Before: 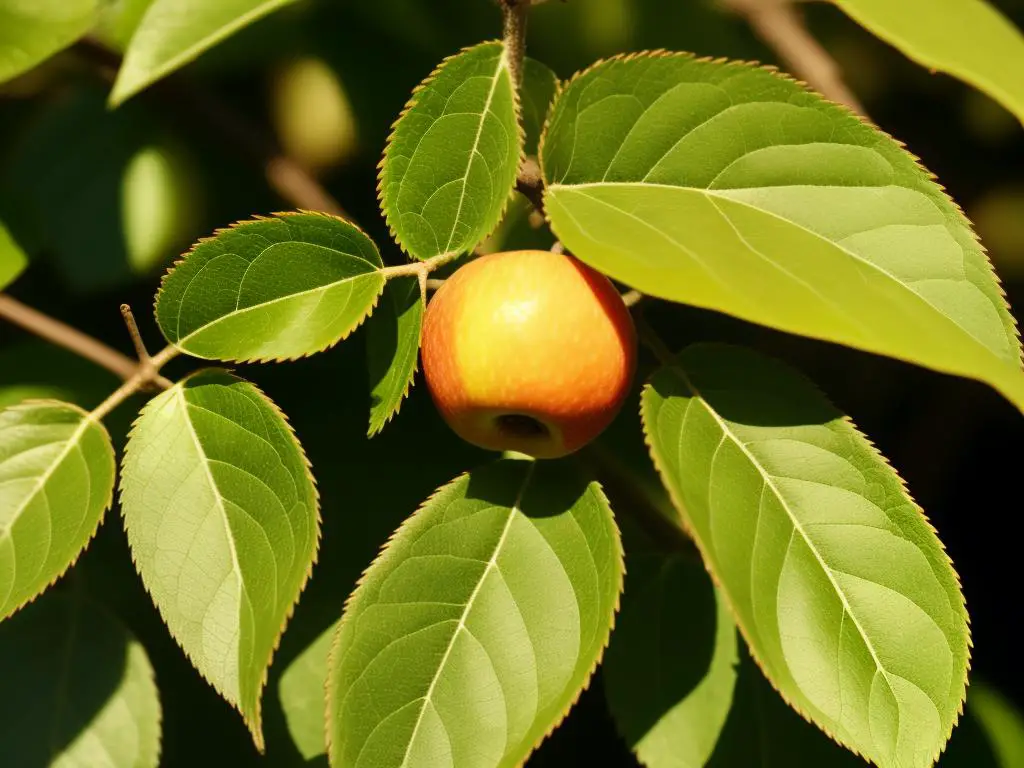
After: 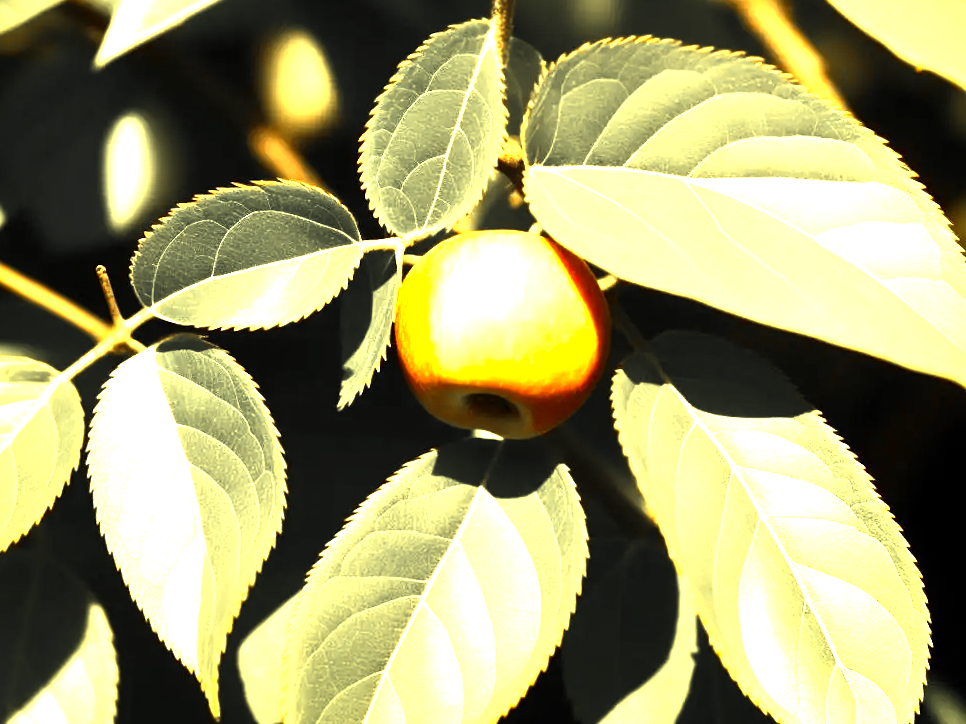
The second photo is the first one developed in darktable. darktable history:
color zones: curves: ch0 [(0, 0.447) (0.184, 0.543) (0.323, 0.476) (0.429, 0.445) (0.571, 0.443) (0.714, 0.451) (0.857, 0.452) (1, 0.447)]; ch1 [(0, 0.464) (0.176, 0.46) (0.287, 0.177) (0.429, 0.002) (0.571, 0) (0.714, 0) (0.857, 0) (1, 0.464)]
crop and rotate: angle -2.6°
vignetting: fall-off start 75.04%, brightness -0.226, saturation 0.142, center (-0.055, -0.358), width/height ratio 1.086
color balance rgb: shadows lift › chroma 1.012%, shadows lift › hue 28.18°, highlights gain › chroma 3.243%, highlights gain › hue 55.9°, linear chroma grading › global chroma 9.108%, perceptual saturation grading › global saturation 25.362%, perceptual brilliance grading › global brilliance 29.693%, perceptual brilliance grading › highlights 50.007%, perceptual brilliance grading › mid-tones 50.504%, perceptual brilliance grading › shadows -22.809%, global vibrance 3.691%
